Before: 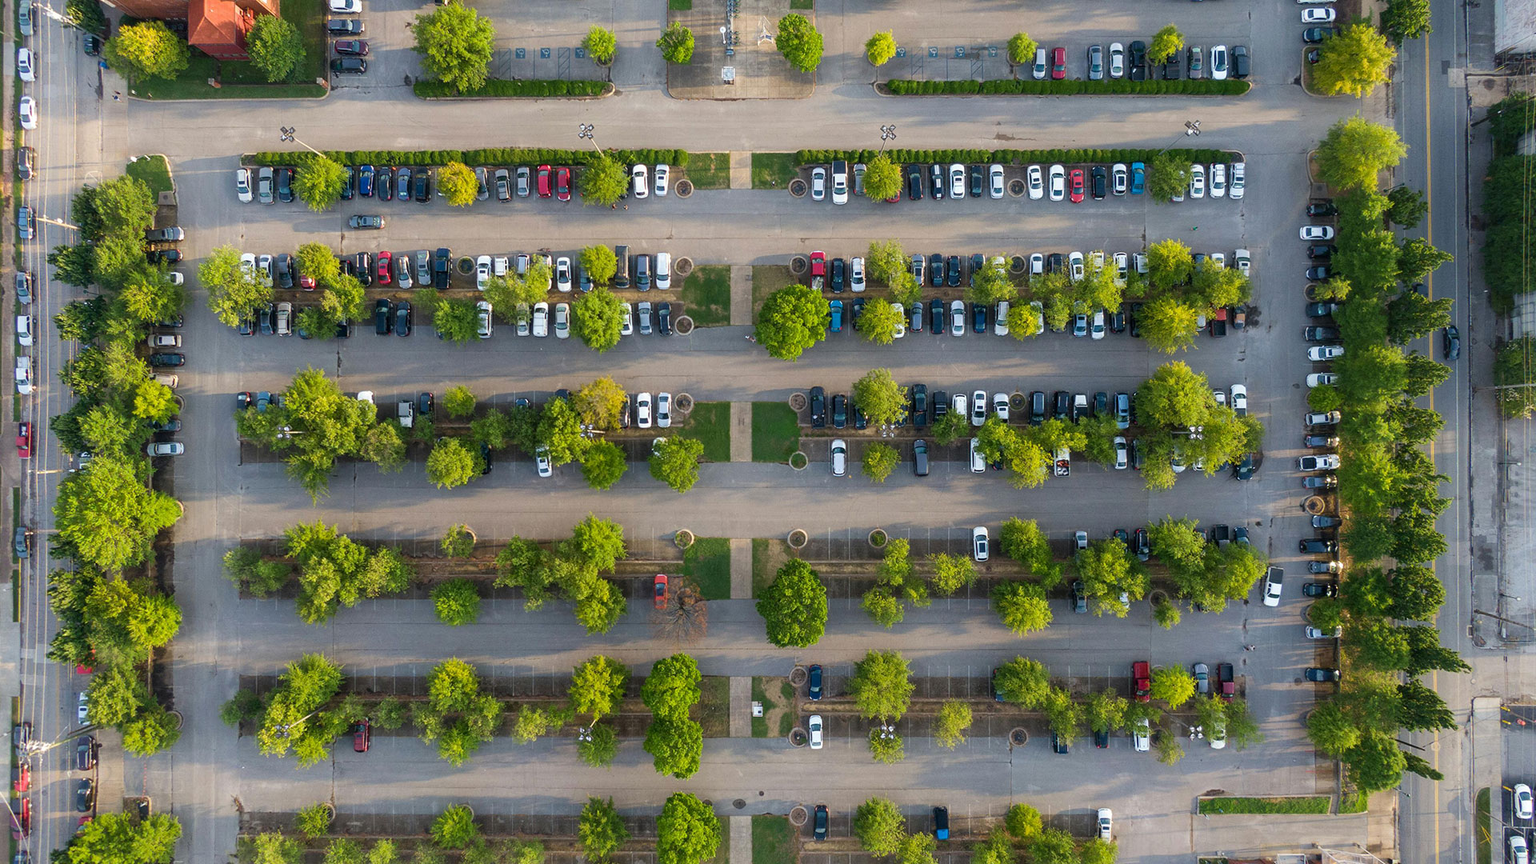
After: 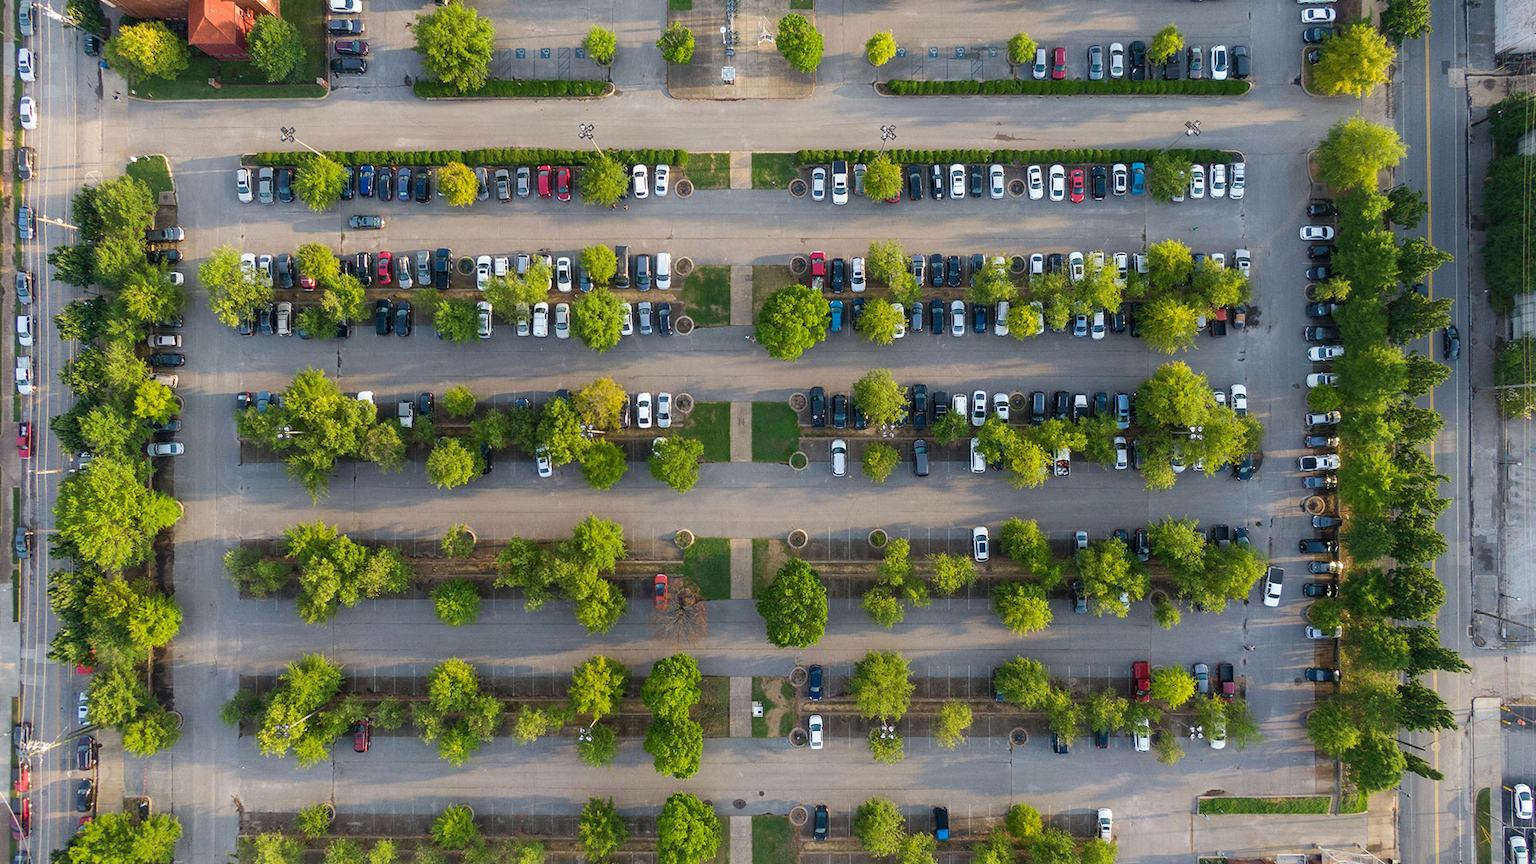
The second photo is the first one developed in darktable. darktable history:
color correction: highlights b* -0.026
